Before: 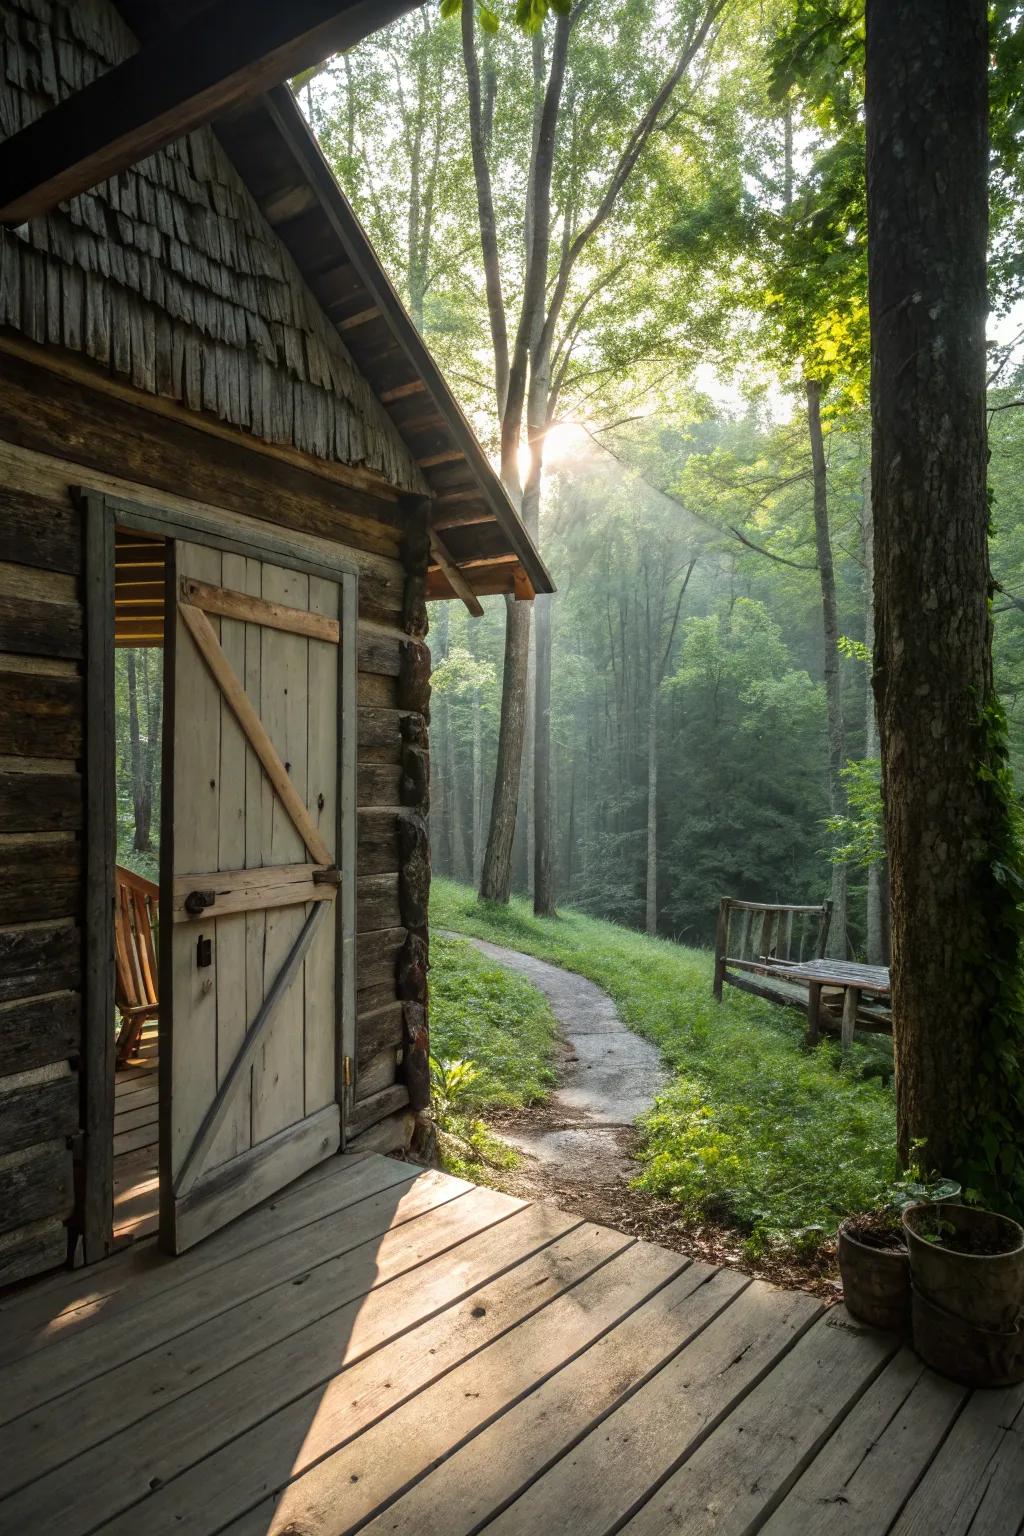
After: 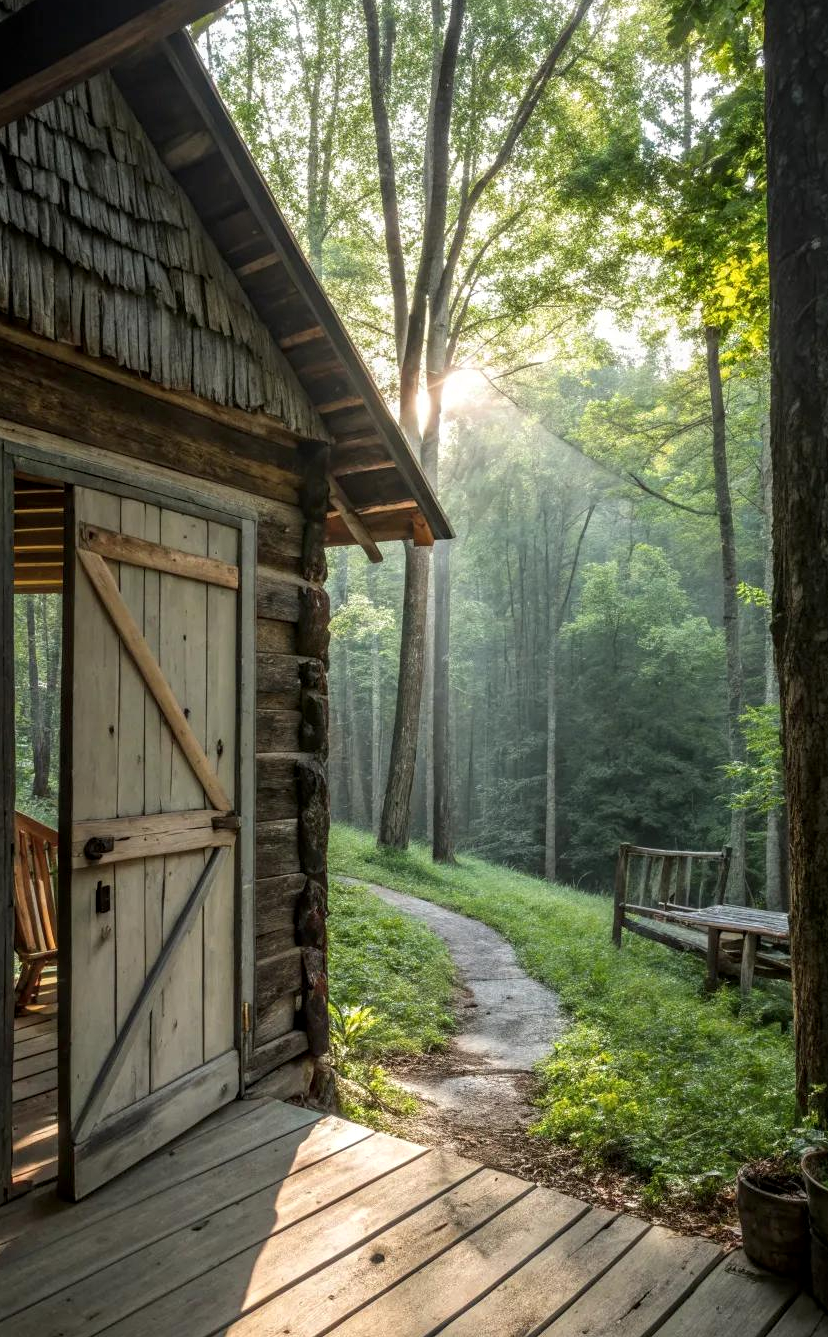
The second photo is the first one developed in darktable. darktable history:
crop: left 9.911%, top 3.543%, right 9.18%, bottom 9.41%
local contrast: on, module defaults
